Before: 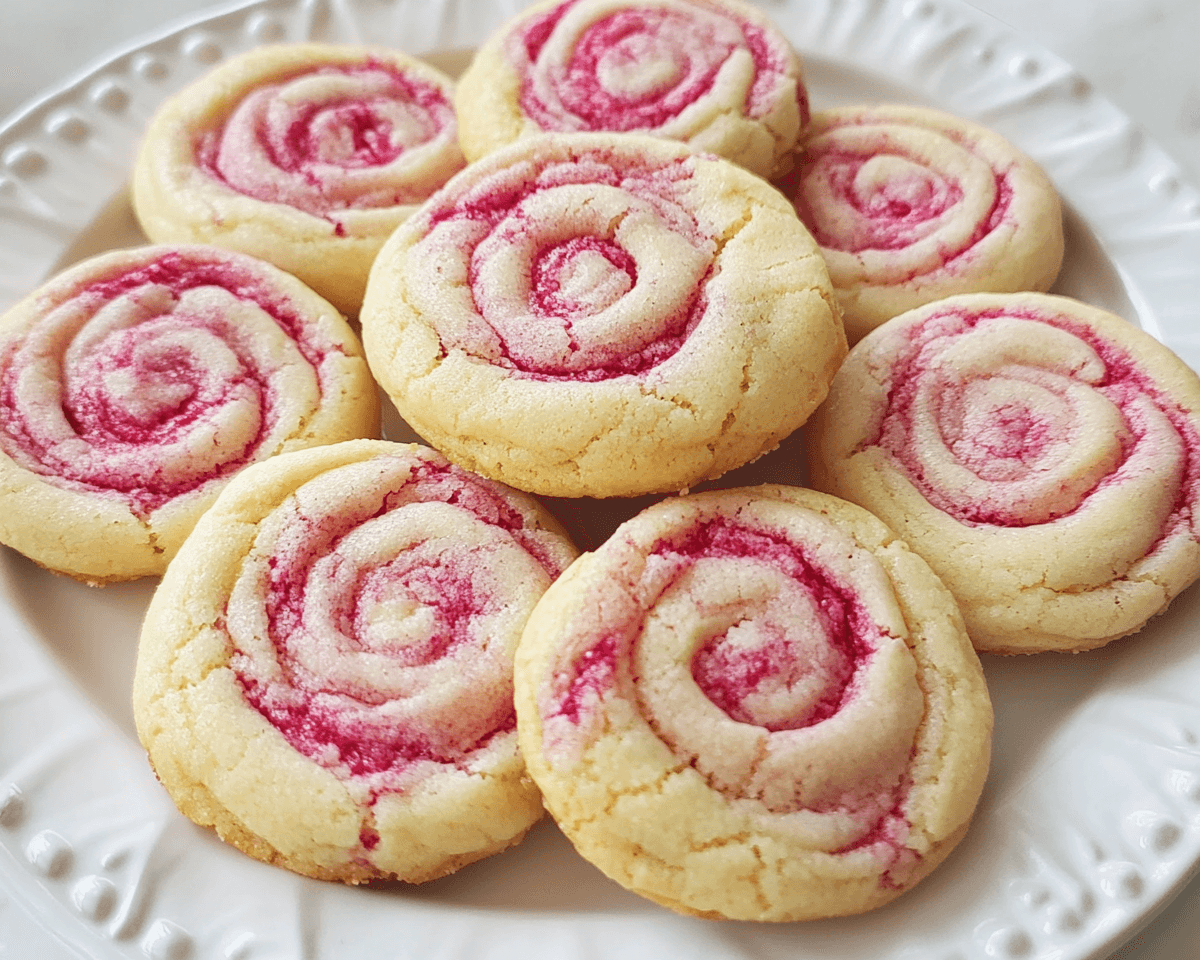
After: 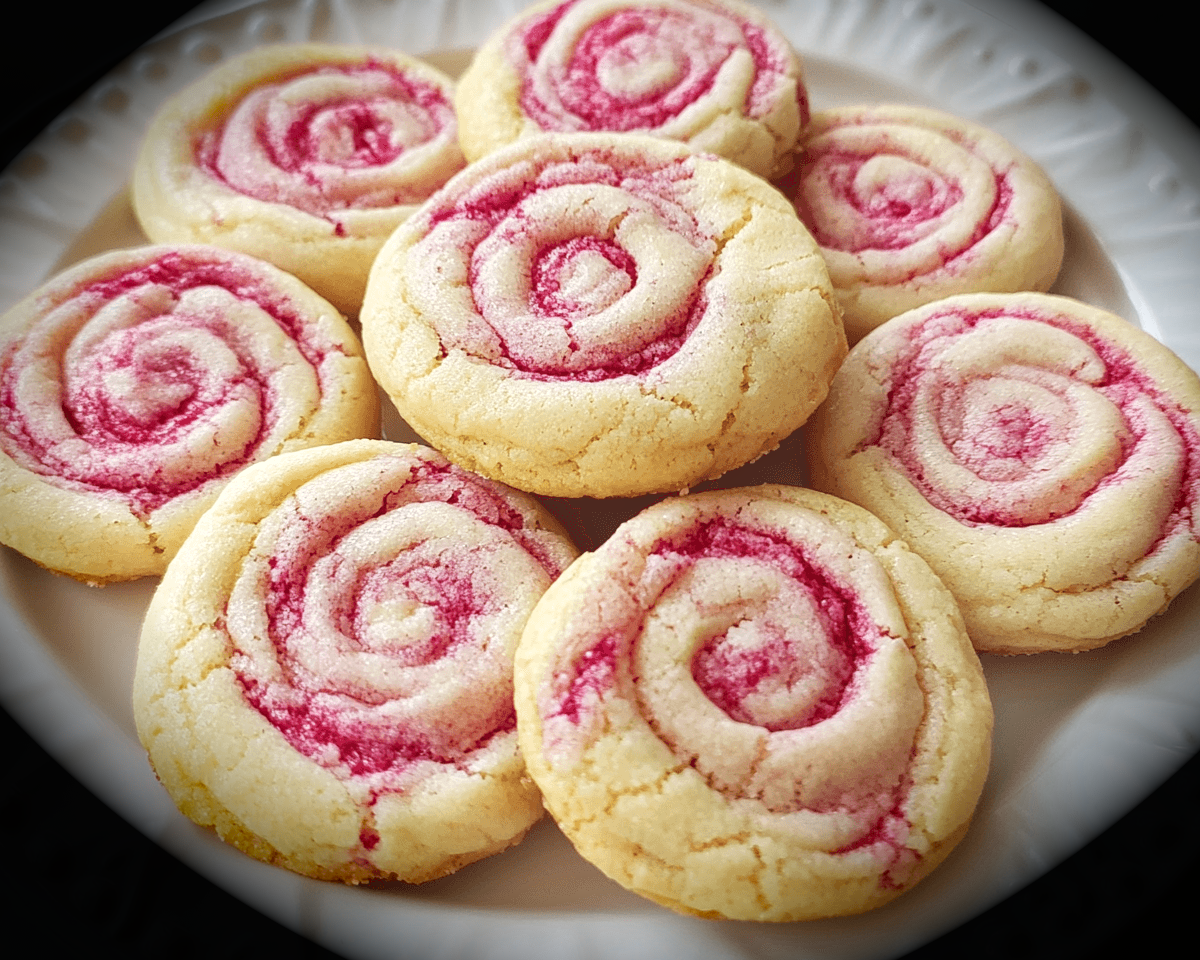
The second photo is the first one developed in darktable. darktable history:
local contrast: highlights 107%, shadows 99%, detail 119%, midtone range 0.2
exposure: exposure 0.086 EV, compensate highlight preservation false
vignetting: fall-off start 90.16%, fall-off radius 38.44%, brightness -0.999, saturation 0.497, center (0.036, -0.086), width/height ratio 1.219, shape 1.29
